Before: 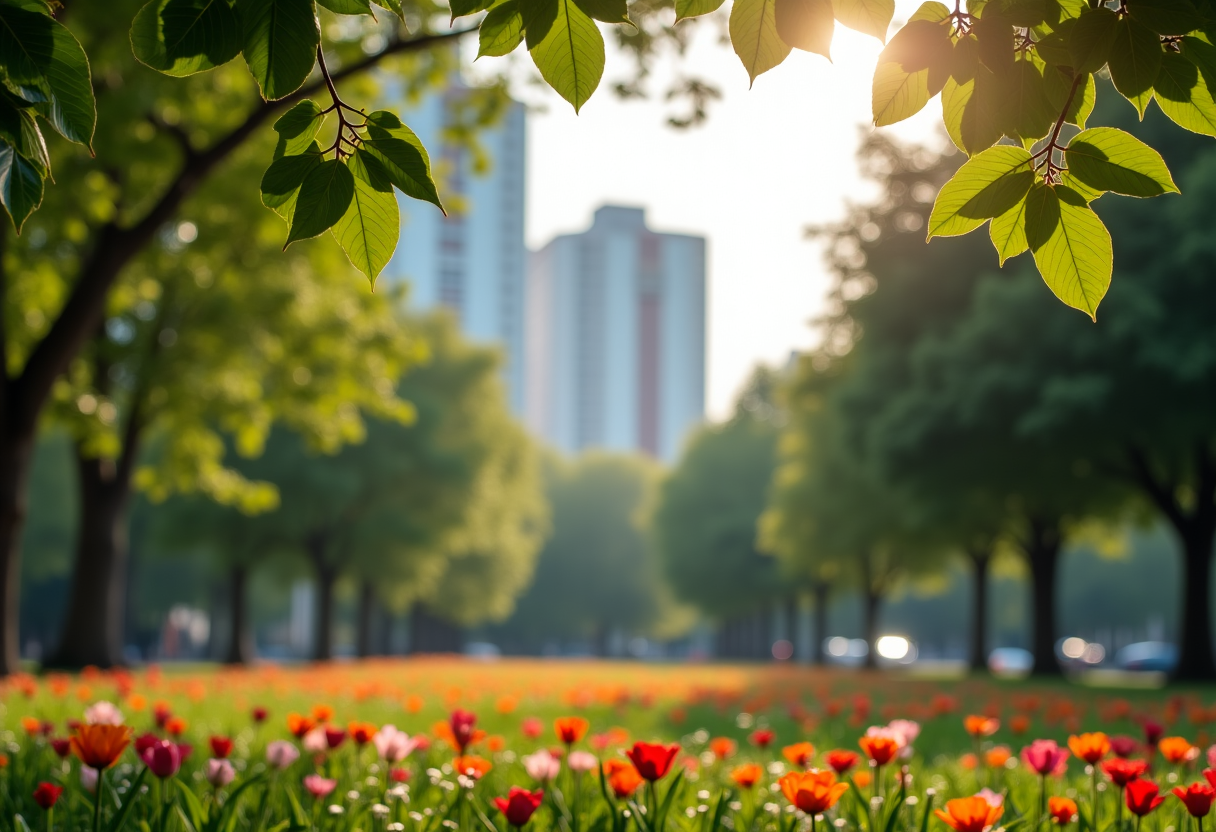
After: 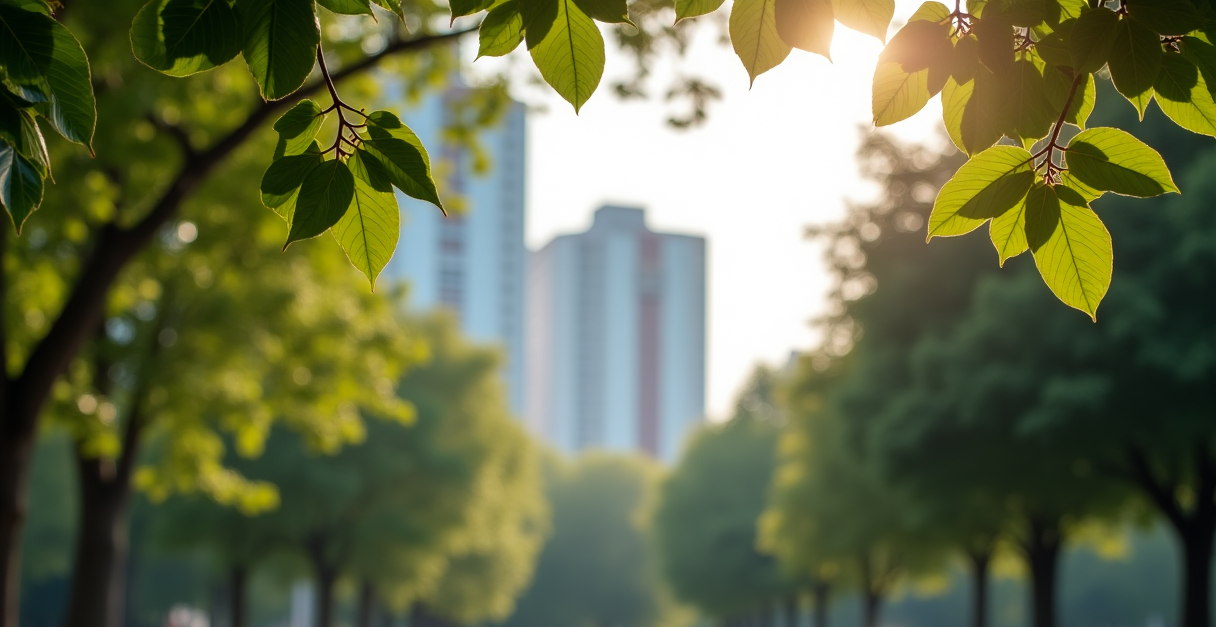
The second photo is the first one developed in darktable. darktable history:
crop: bottom 24.562%
